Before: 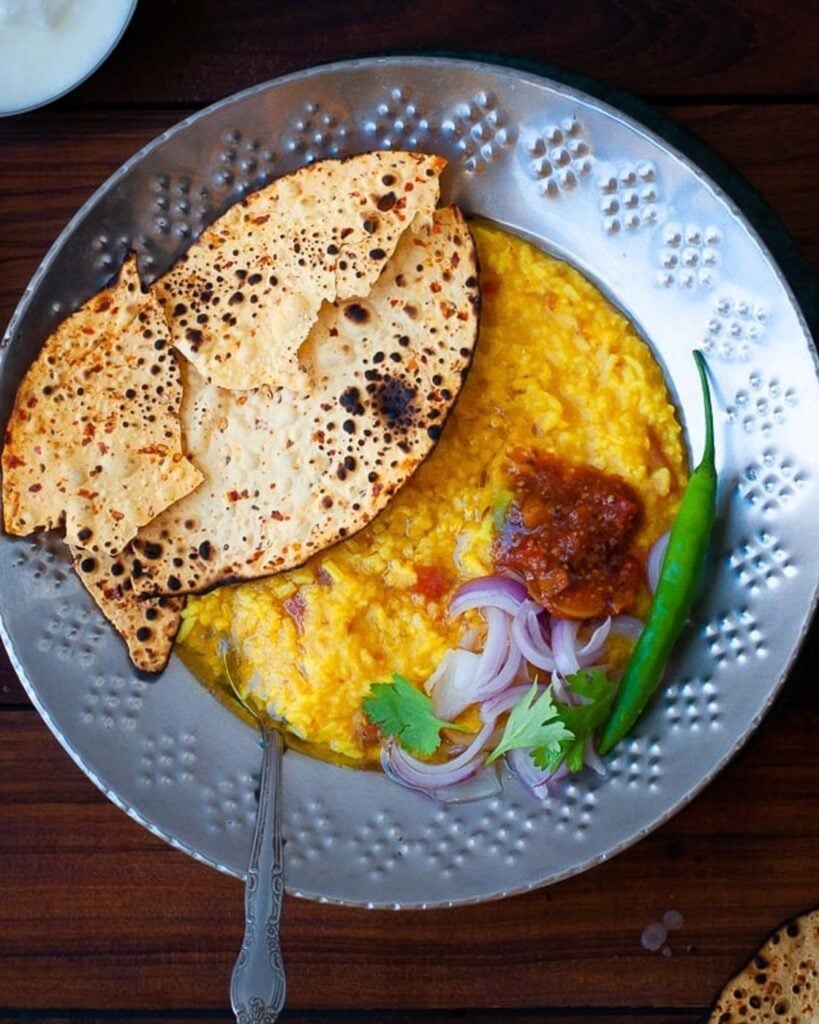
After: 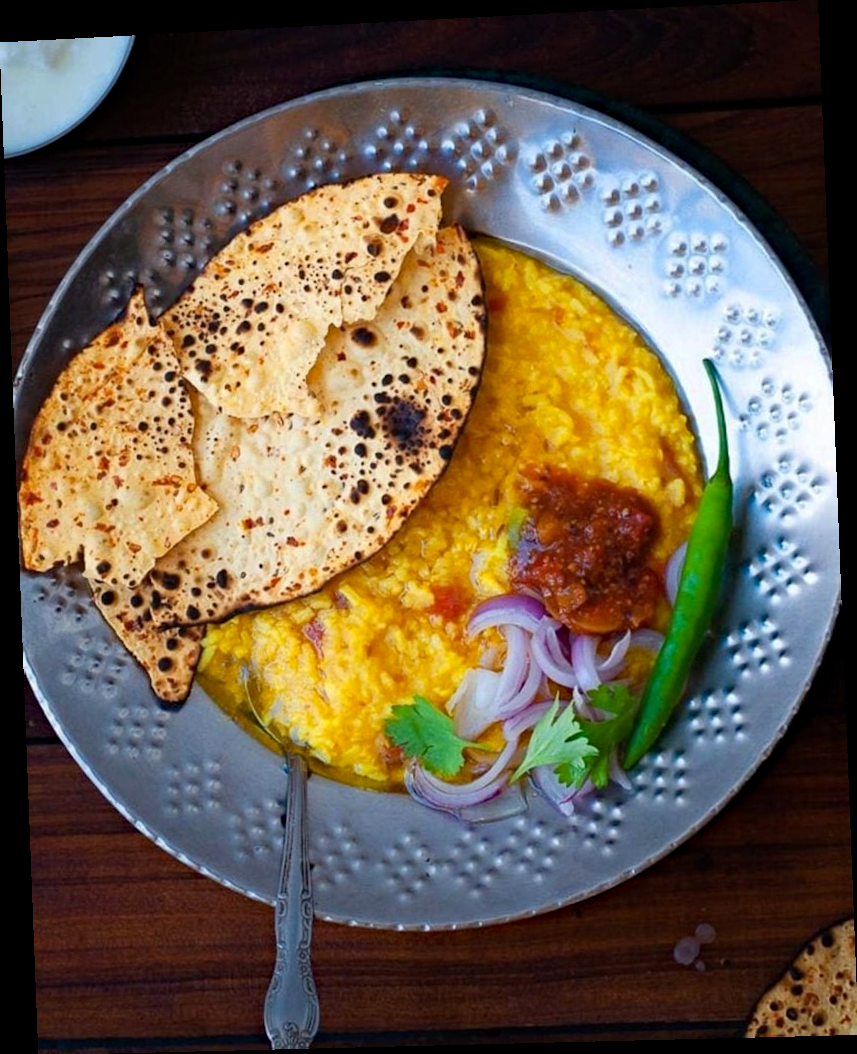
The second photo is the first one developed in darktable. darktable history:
rotate and perspective: rotation -2.22°, lens shift (horizontal) -0.022, automatic cropping off
haze removal: strength 0.29, distance 0.25, compatibility mode true, adaptive false
